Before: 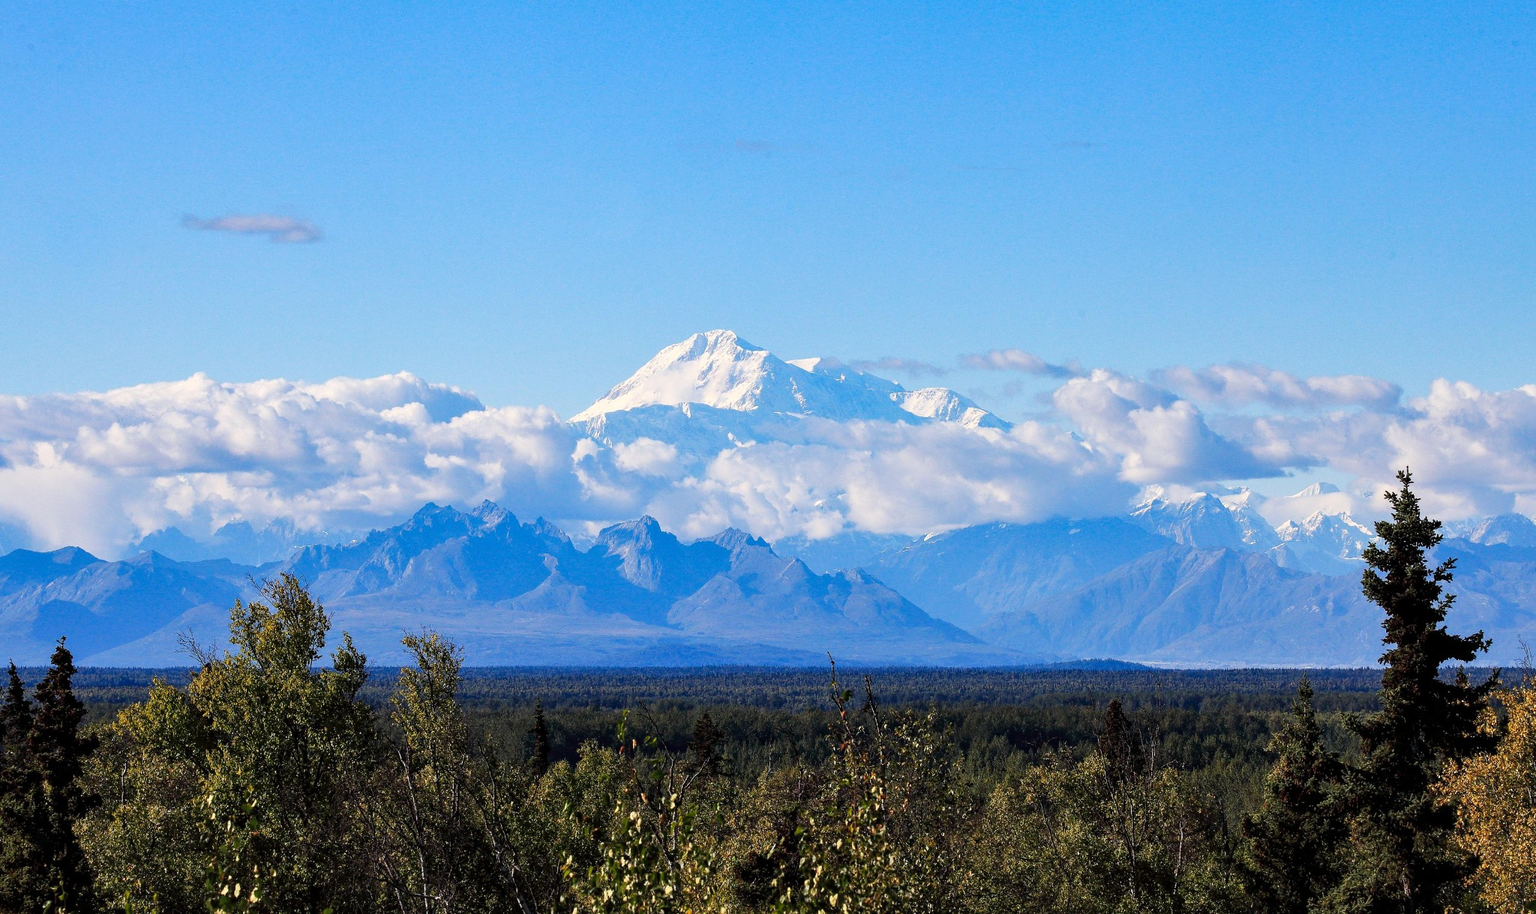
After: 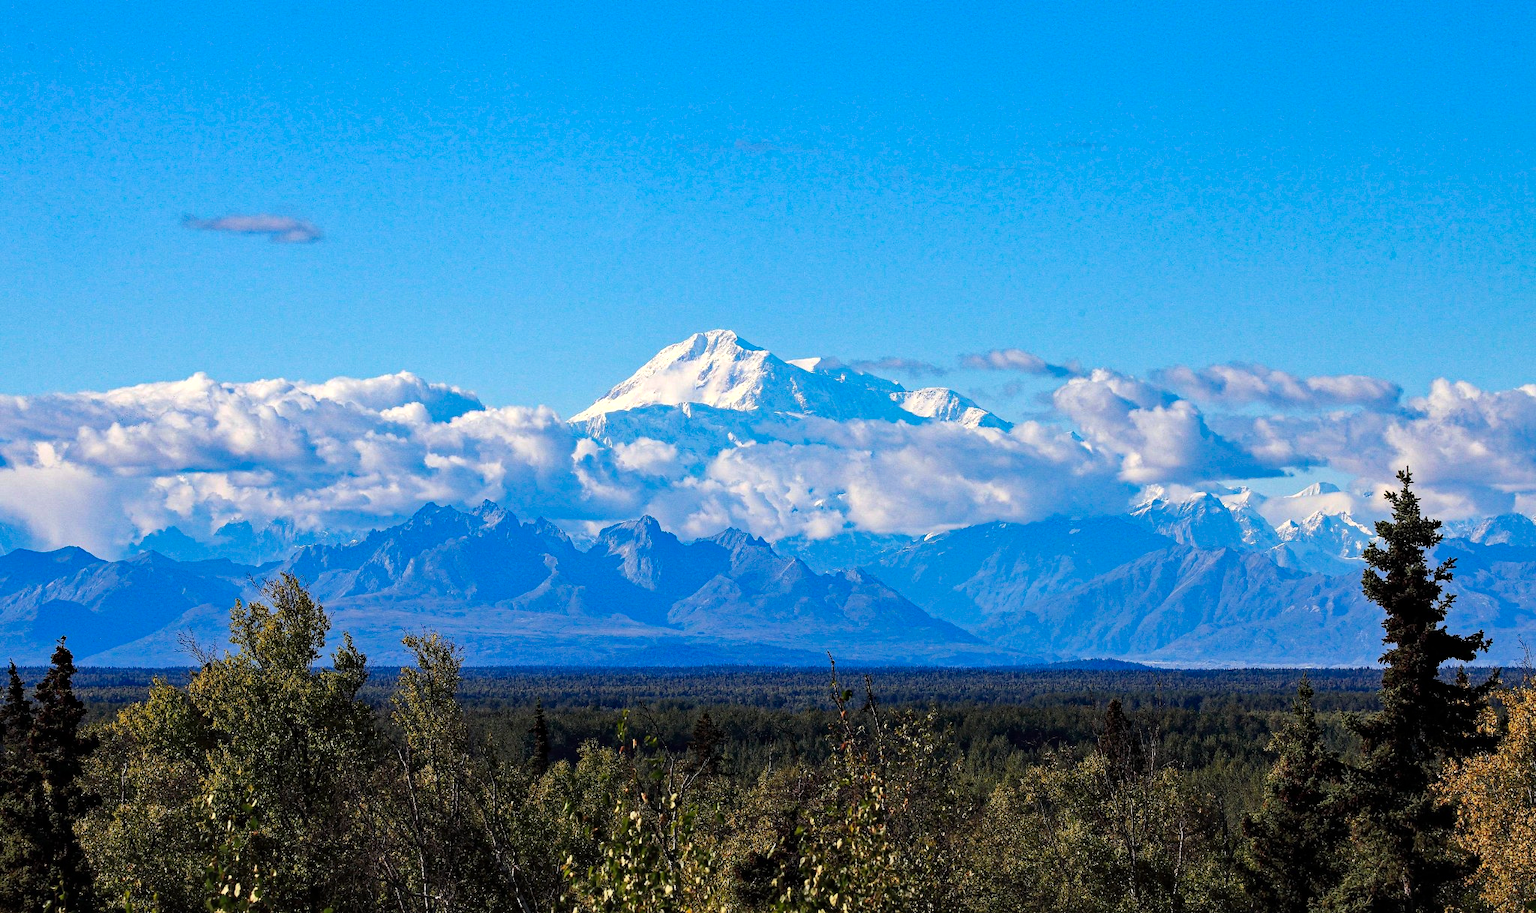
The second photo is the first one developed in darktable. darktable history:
haze removal: strength 0.52, distance 0.924, compatibility mode true, adaptive false
